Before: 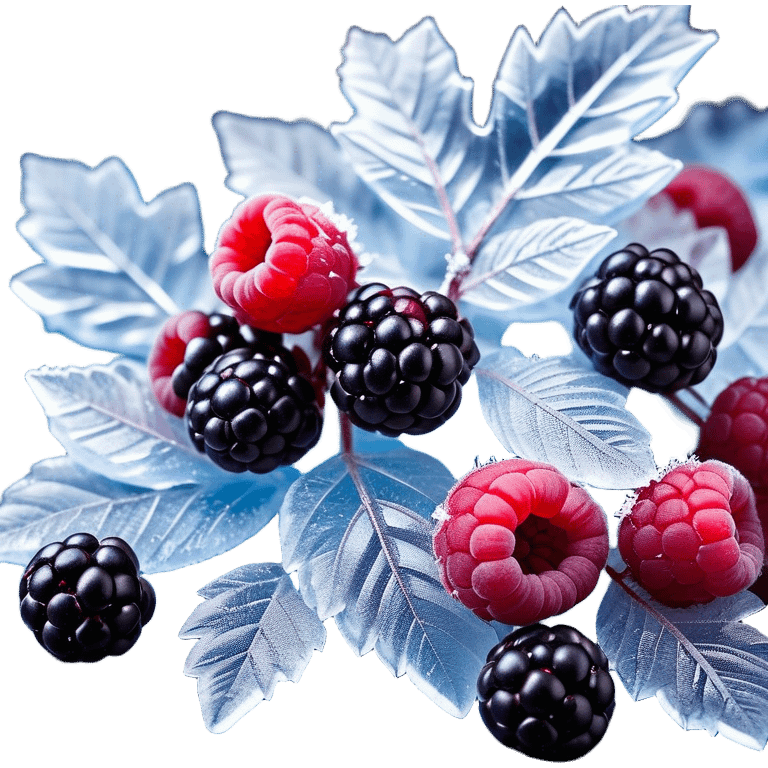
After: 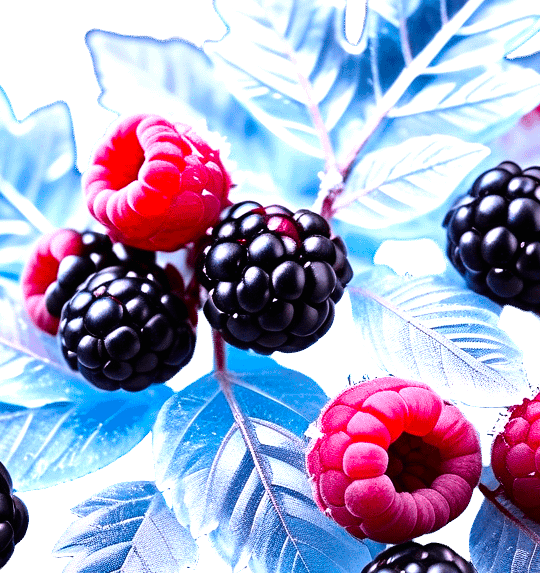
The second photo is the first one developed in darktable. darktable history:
tone equalizer: -8 EV -0.786 EV, -7 EV -0.729 EV, -6 EV -0.636 EV, -5 EV -0.395 EV, -3 EV 0.396 EV, -2 EV 0.6 EV, -1 EV 0.677 EV, +0 EV 0.721 EV, mask exposure compensation -0.502 EV
contrast brightness saturation: contrast 0.074
crop and rotate: left 16.618%, top 10.79%, right 13.007%, bottom 14.52%
color balance rgb: power › luminance 3.111%, power › hue 233.76°, highlights gain › chroma 1.437%, highlights gain › hue 306.85°, perceptual saturation grading › global saturation 14.79%, global vibrance 42.041%
